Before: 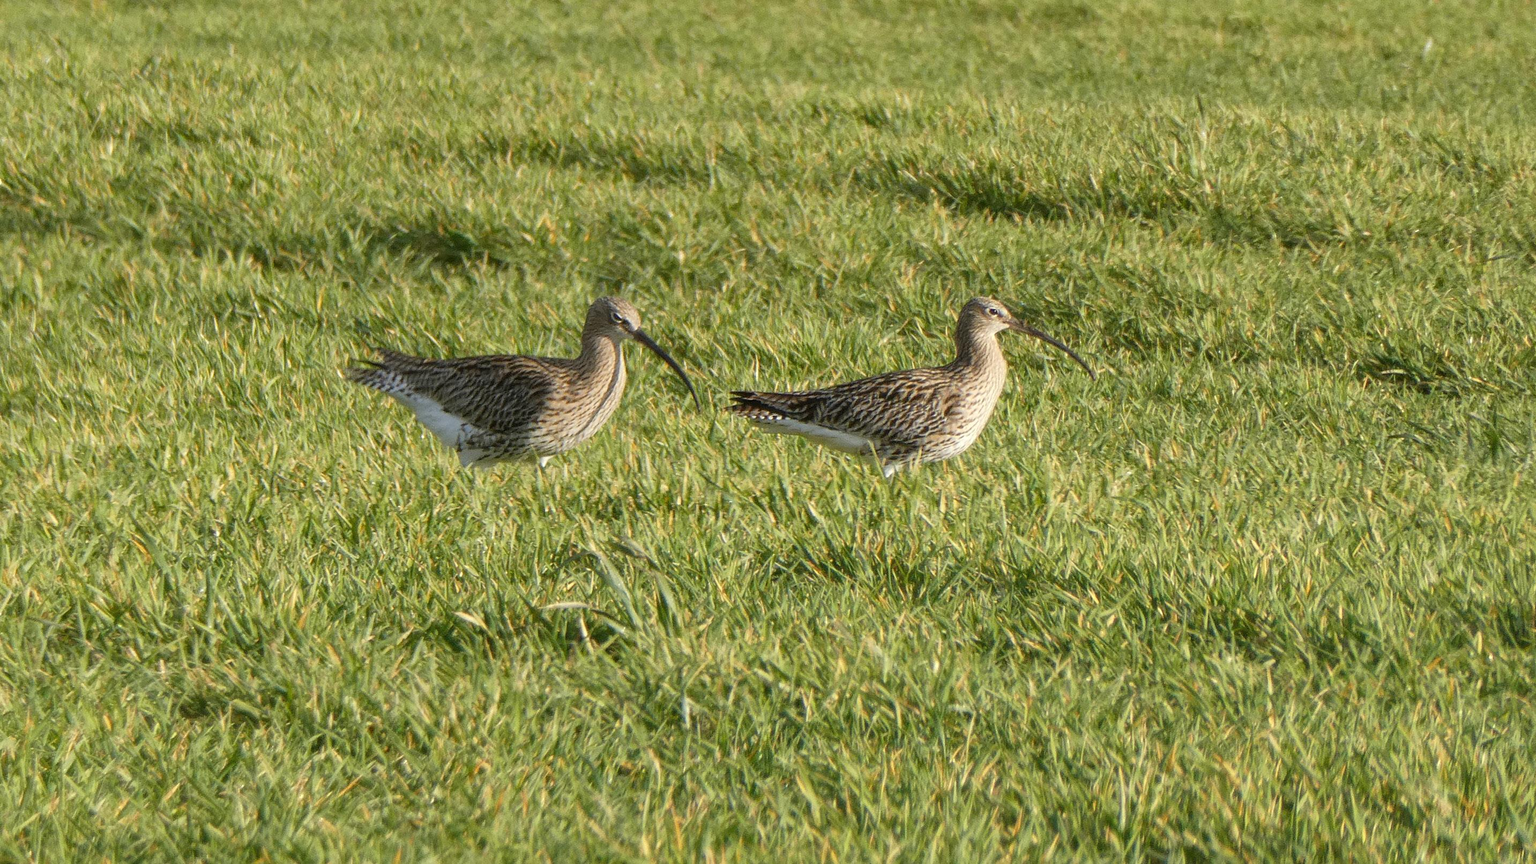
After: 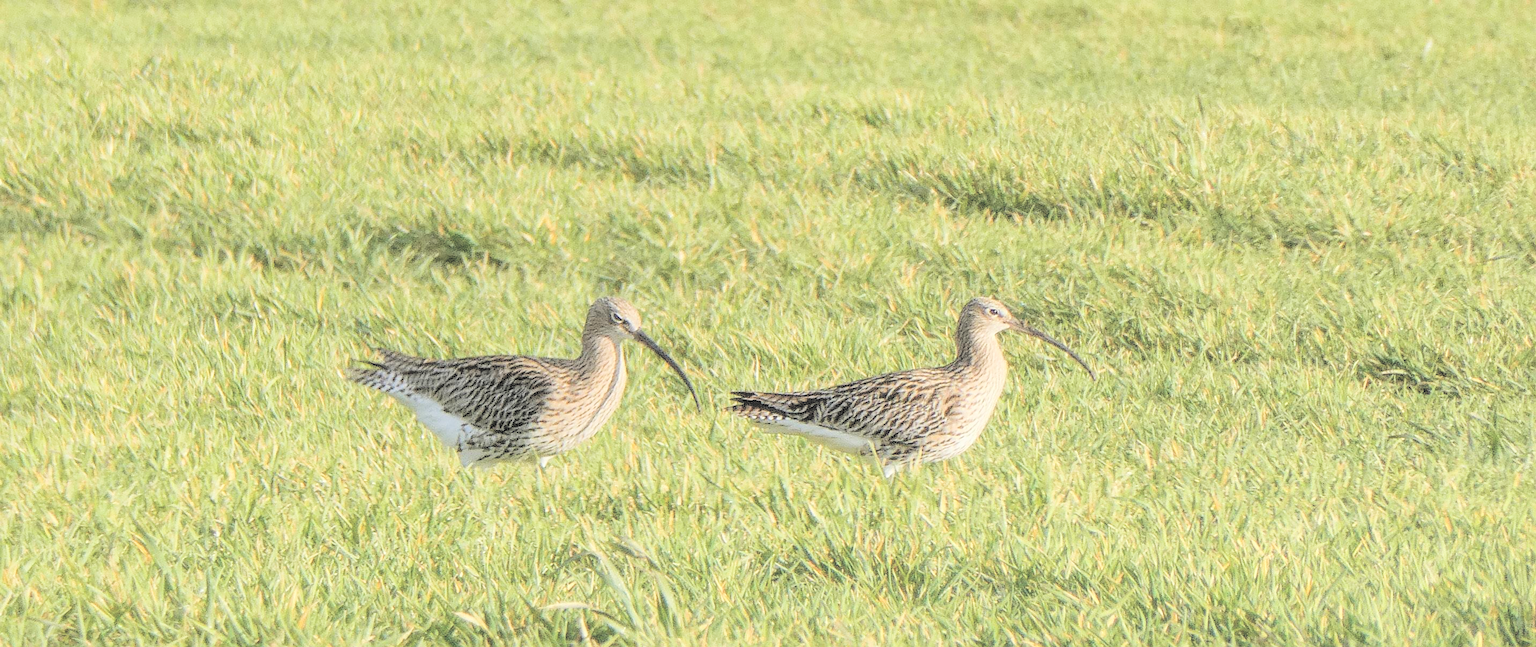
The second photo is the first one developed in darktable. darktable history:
crop: bottom 24.985%
sharpen: radius 1.84, amount 0.412, threshold 1.231
filmic rgb: black relative exposure -7.65 EV, white relative exposure 4.56 EV, threshold 5.95 EV, hardness 3.61, enable highlight reconstruction true
local contrast: highlights 63%, detail 143%, midtone range 0.422
contrast brightness saturation: brightness 0.991
